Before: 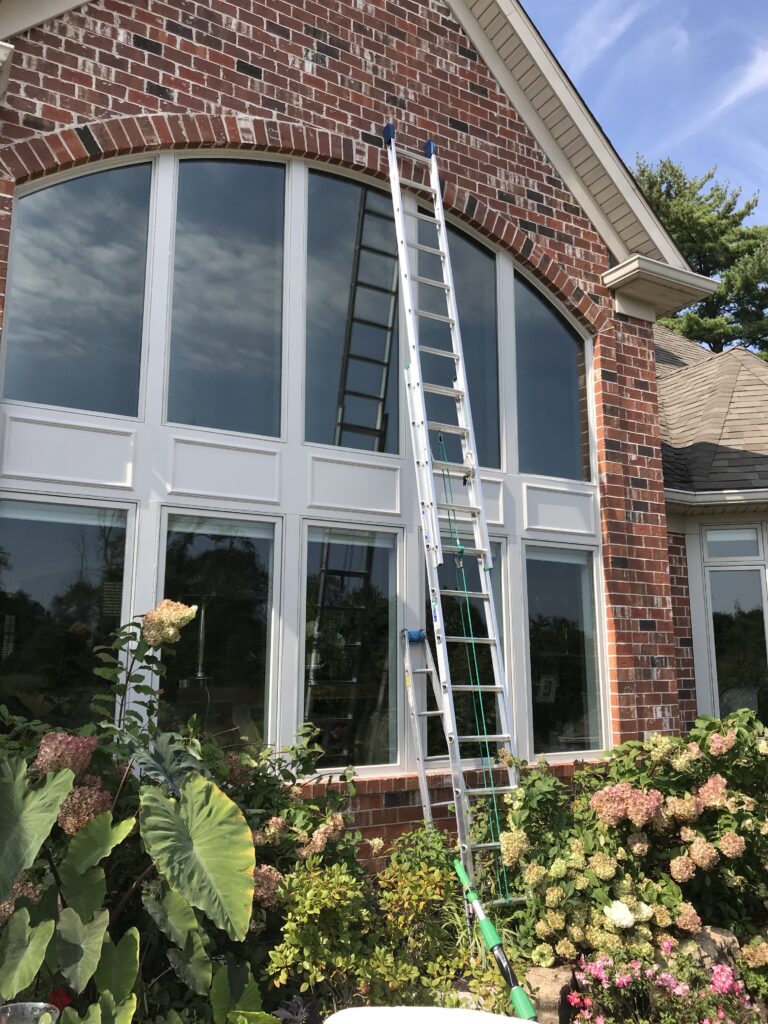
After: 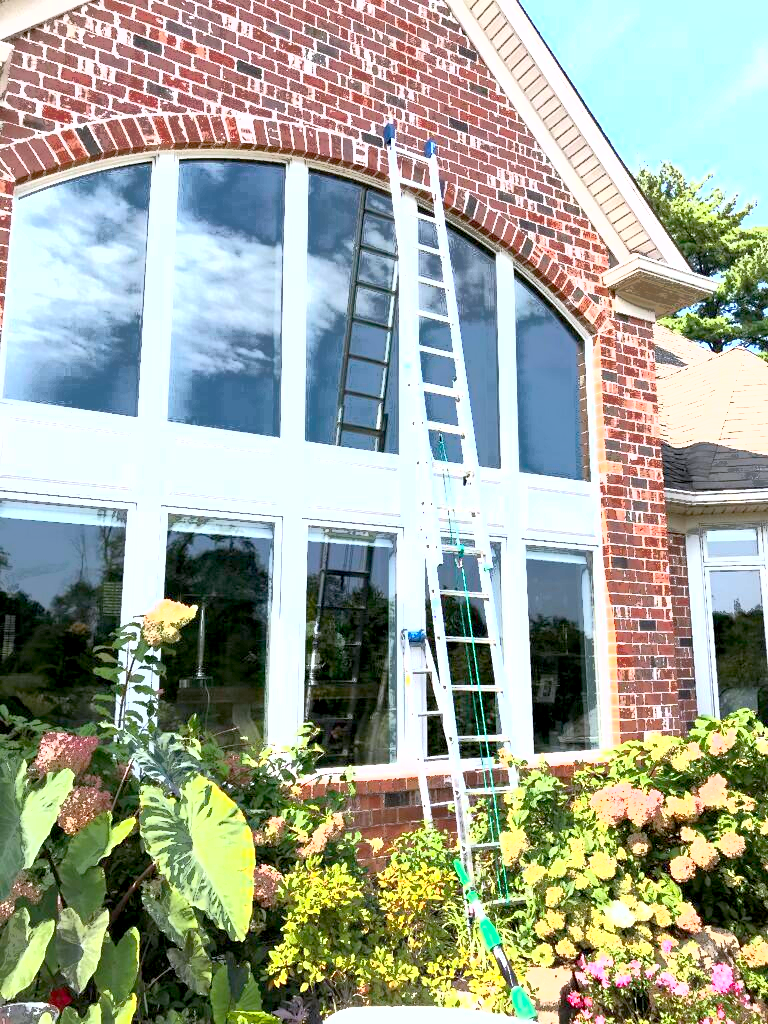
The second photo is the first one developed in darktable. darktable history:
white balance: red 0.984, blue 1.059
exposure: black level correction 0.005, exposure 2.084 EV, compensate highlight preservation false
fill light: exposure -0.73 EV, center 0.69, width 2.2
graduated density: rotation -180°, offset 24.95
